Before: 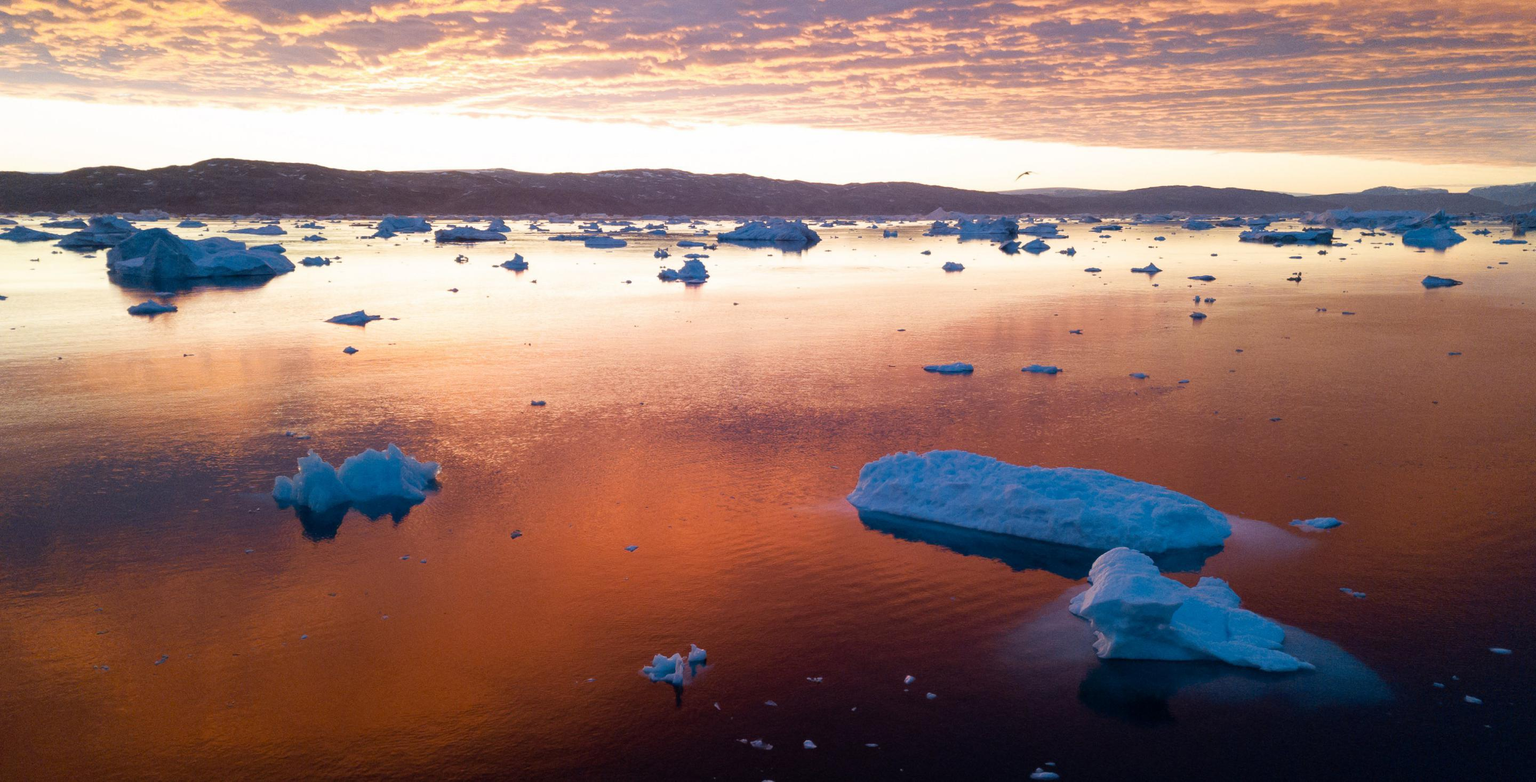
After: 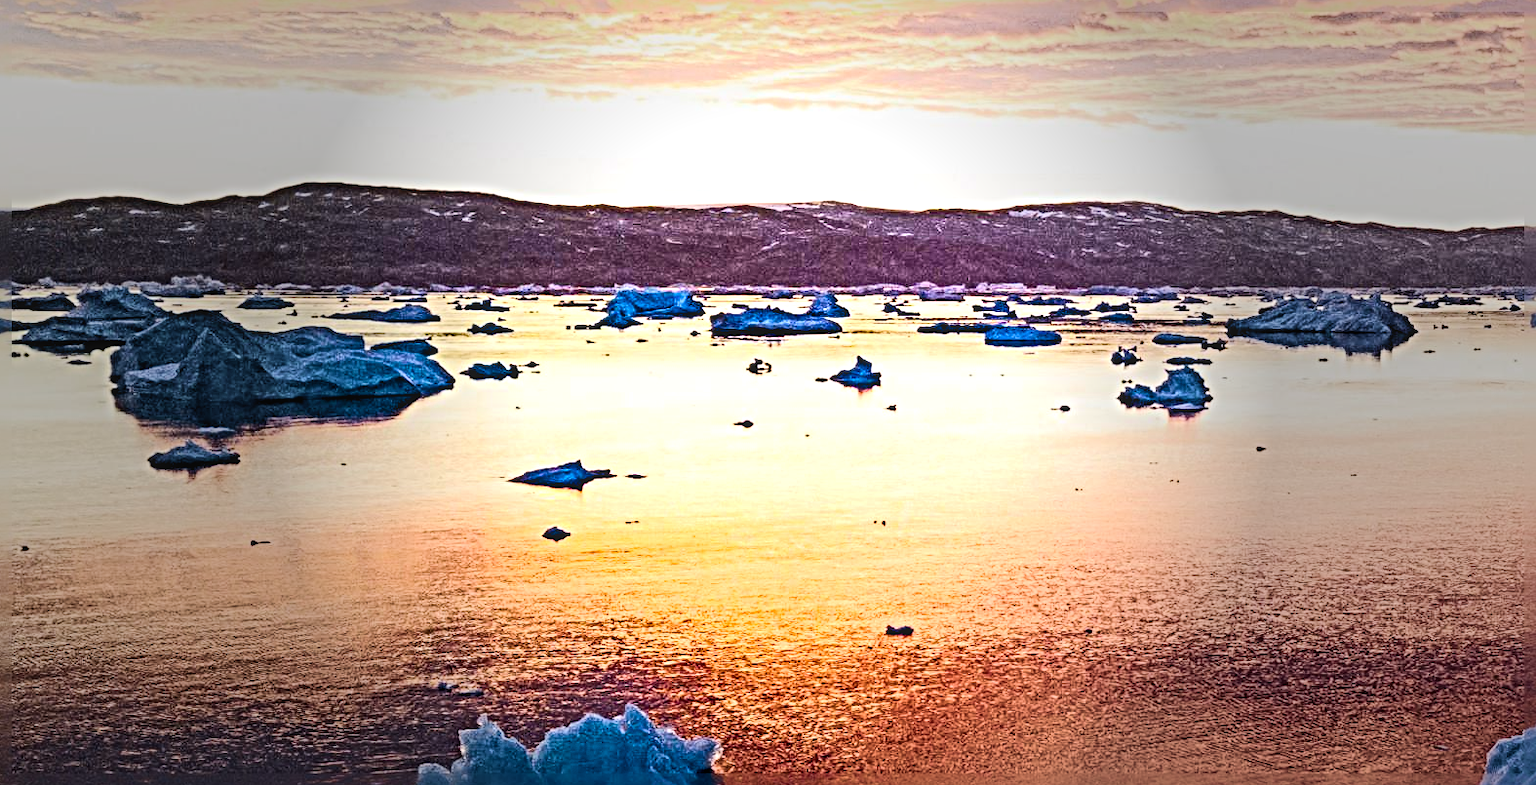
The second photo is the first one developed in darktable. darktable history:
local contrast: on, module defaults
crop and rotate: left 3.047%, top 7.509%, right 42.236%, bottom 37.598%
color balance rgb: linear chroma grading › shadows 10%, linear chroma grading › highlights 10%, linear chroma grading › global chroma 15%, linear chroma grading › mid-tones 15%, perceptual saturation grading › global saturation 40%, perceptual saturation grading › highlights -25%, perceptual saturation grading › mid-tones 35%, perceptual saturation grading › shadows 35%, perceptual brilliance grading › global brilliance 11.29%, global vibrance 11.29%
contrast brightness saturation: contrast 0.39, brightness 0.1
sharpen: radius 6.3, amount 1.8, threshold 0
vignetting: fall-off start 31.28%, fall-off radius 34.64%, brightness -0.575
